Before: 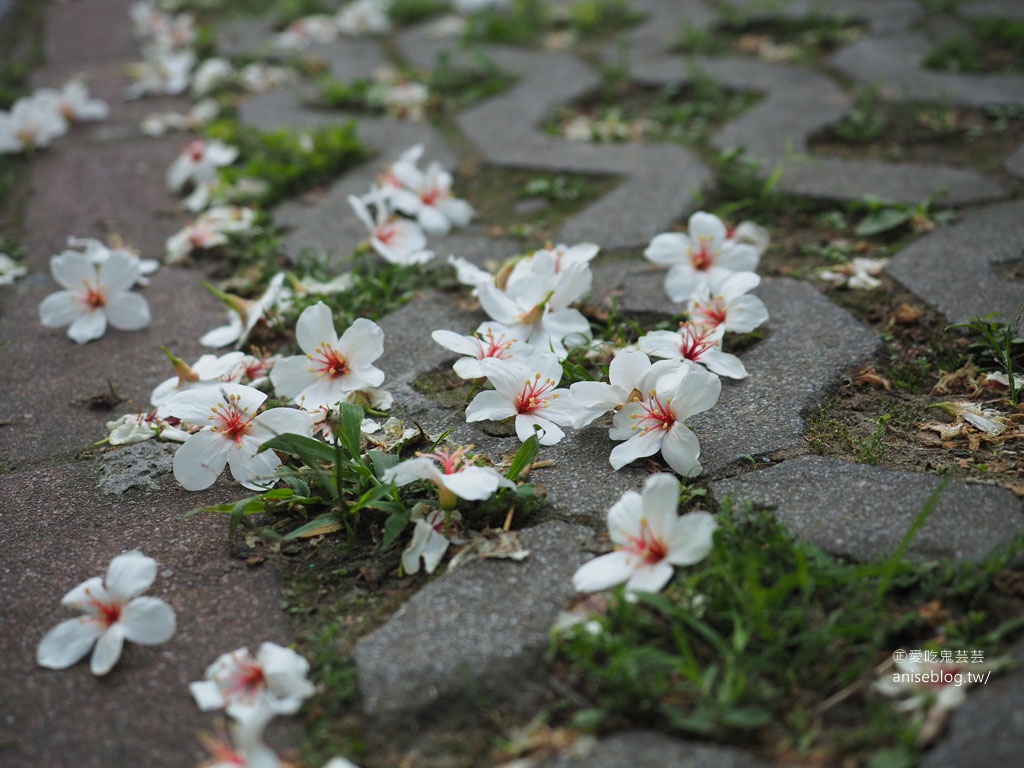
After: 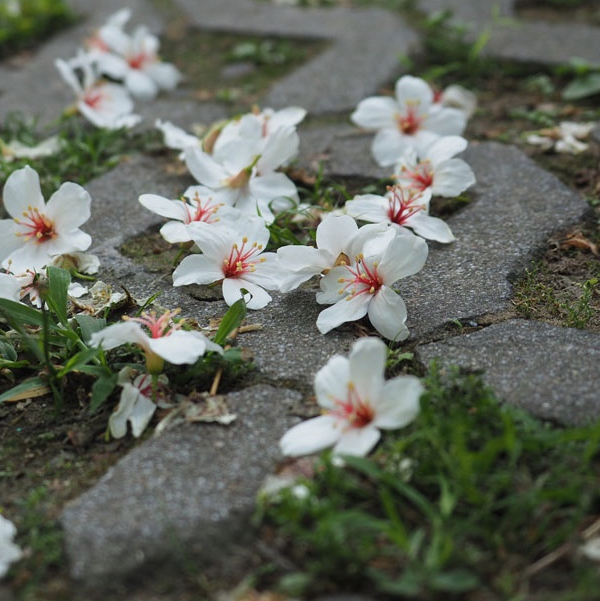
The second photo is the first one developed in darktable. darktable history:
crop and rotate: left 28.669%, top 17.733%, right 12.644%, bottom 3.998%
contrast brightness saturation: saturation -0.063
